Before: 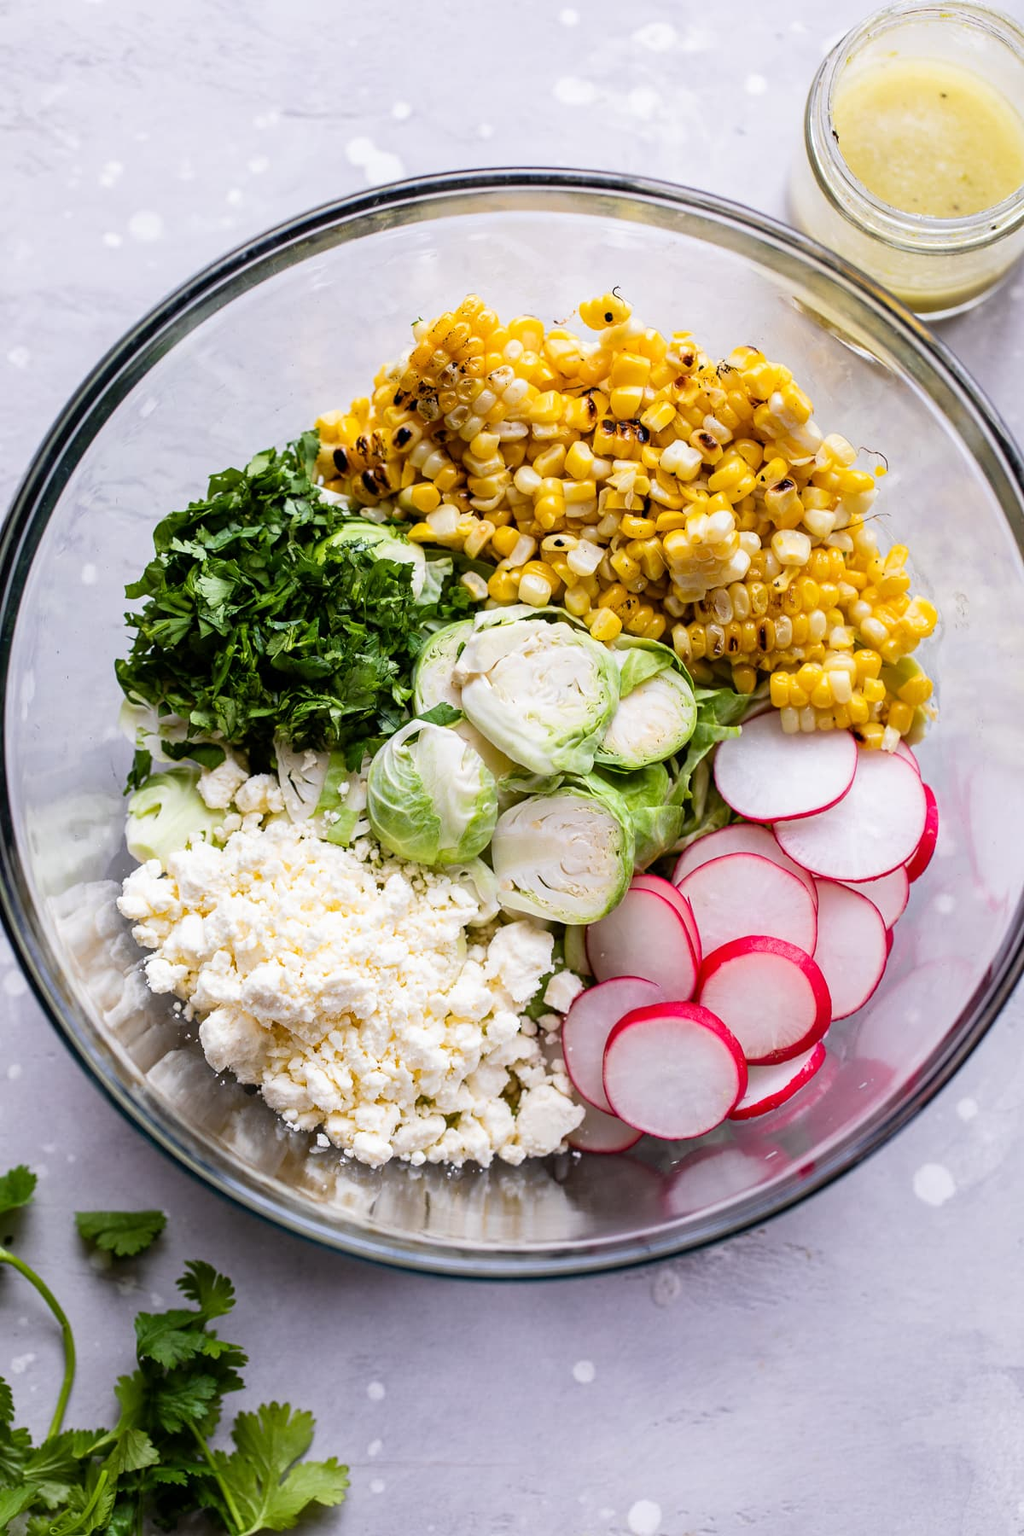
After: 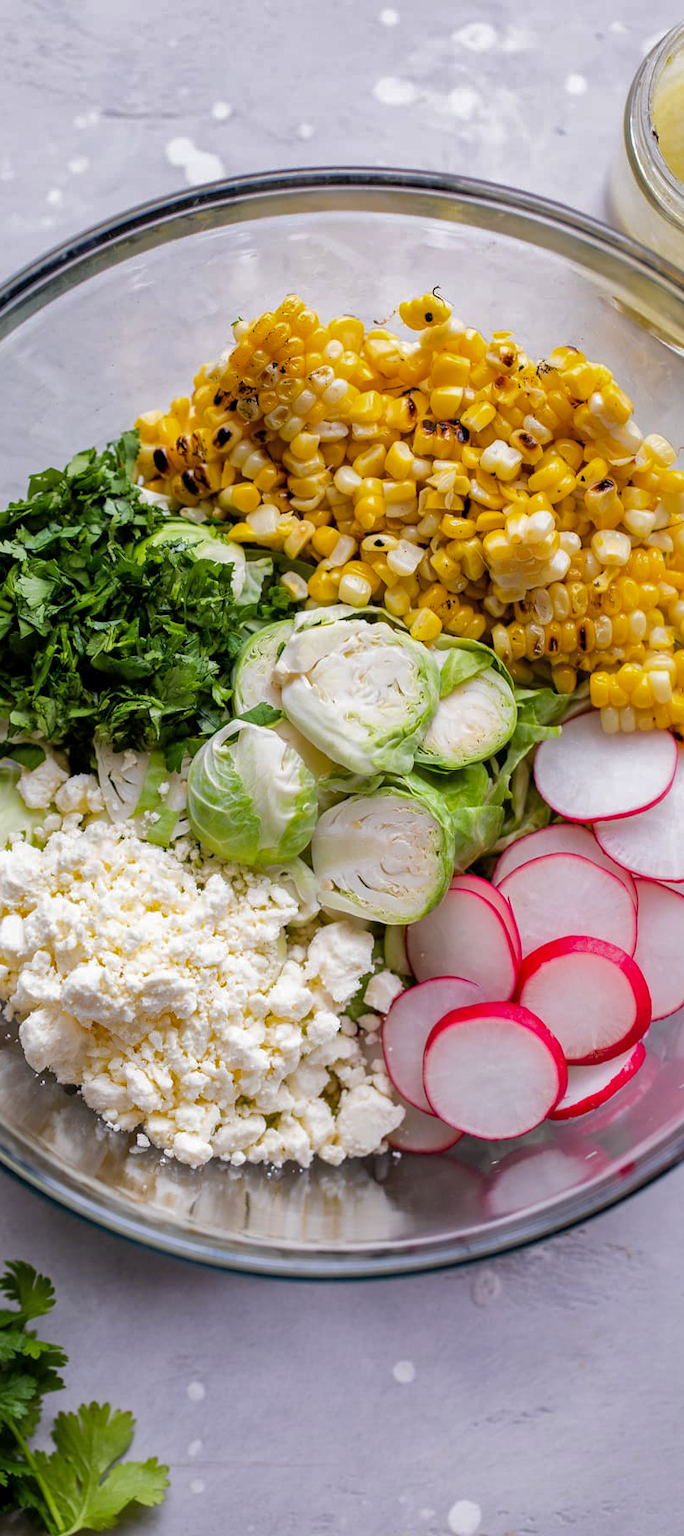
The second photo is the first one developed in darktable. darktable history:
tone equalizer: edges refinement/feathering 500, mask exposure compensation -1.57 EV, preserve details no
exposure: black level correction 0.001, compensate highlight preservation false
shadows and highlights: shadows 39.76, highlights -59.9
crop and rotate: left 17.647%, right 15.461%
